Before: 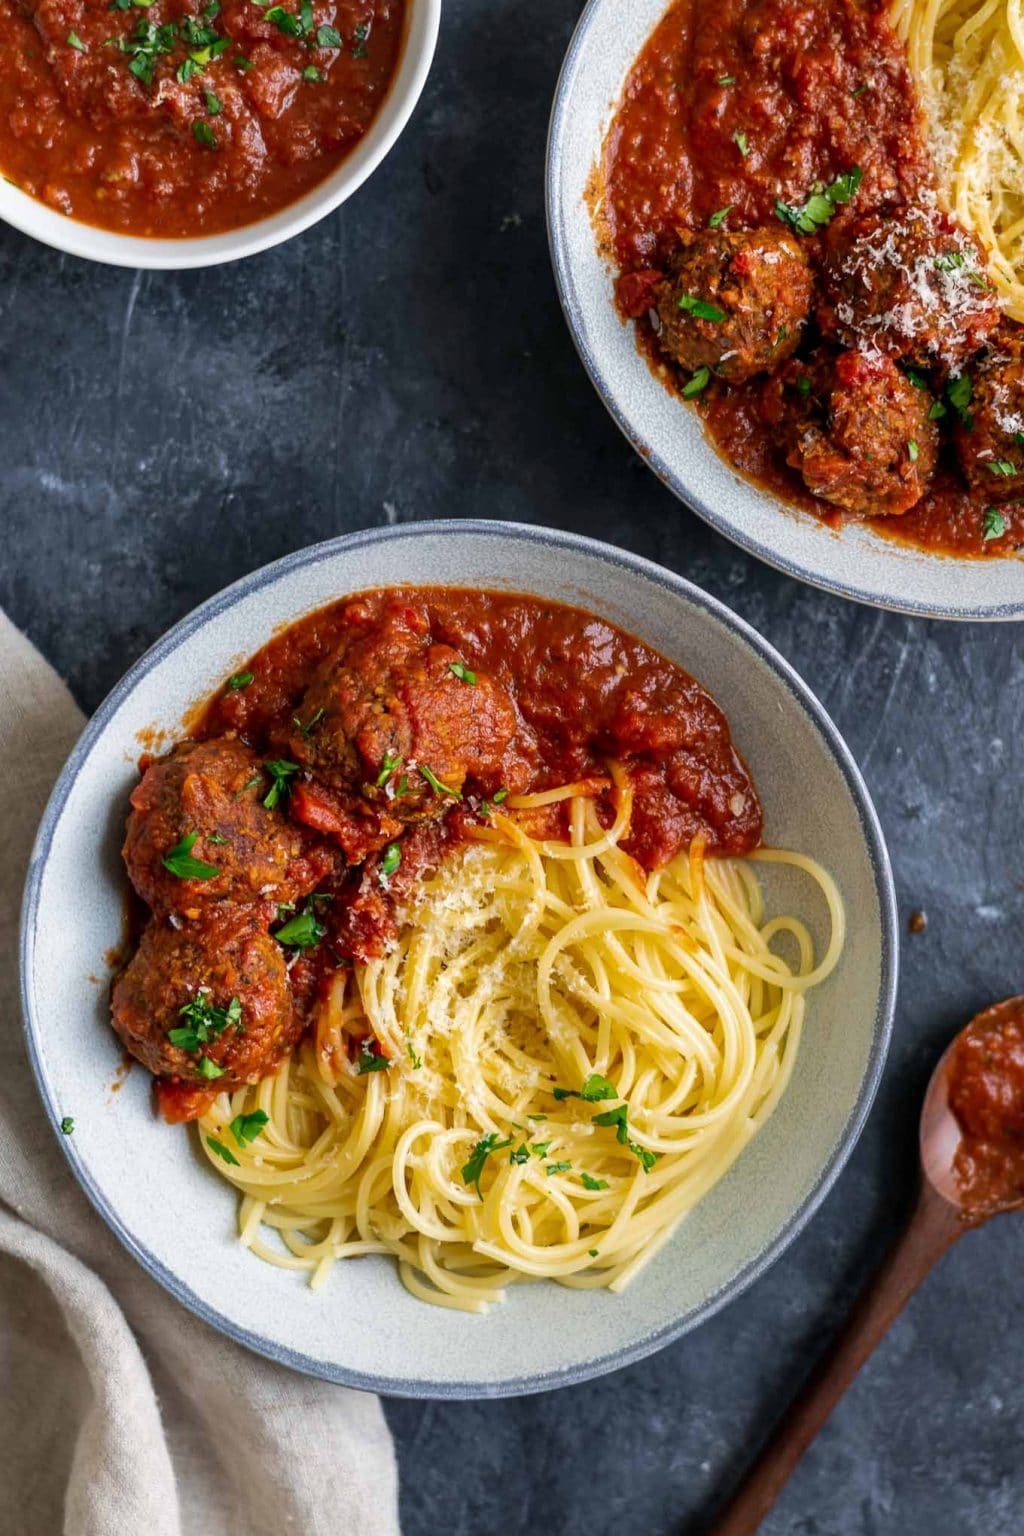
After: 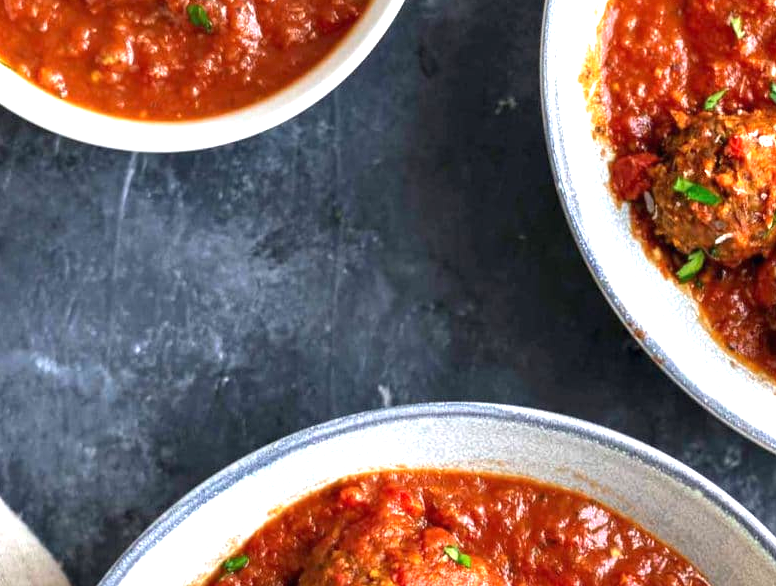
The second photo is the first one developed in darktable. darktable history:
crop: left 0.565%, top 7.641%, right 23.571%, bottom 54.206%
tone equalizer: edges refinement/feathering 500, mask exposure compensation -1.57 EV, preserve details no
exposure: black level correction 0, exposure 1.2 EV, compensate exposure bias true, compensate highlight preservation false
